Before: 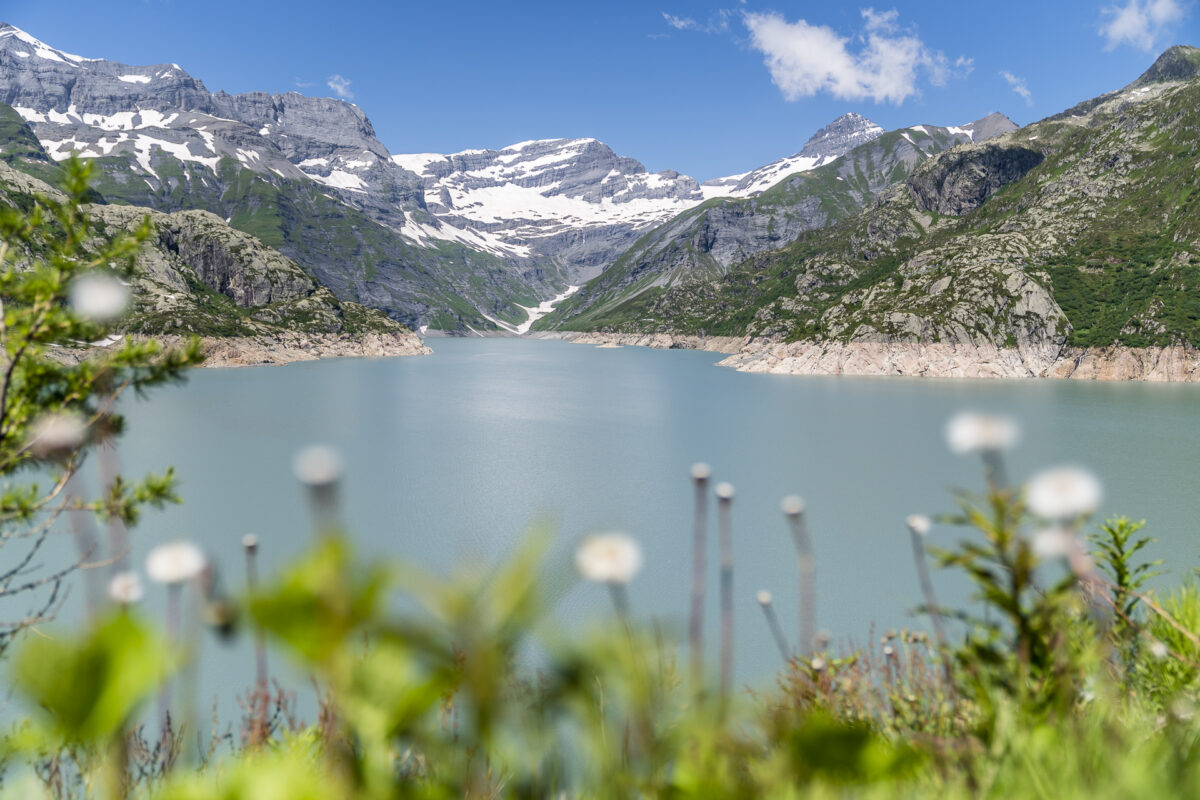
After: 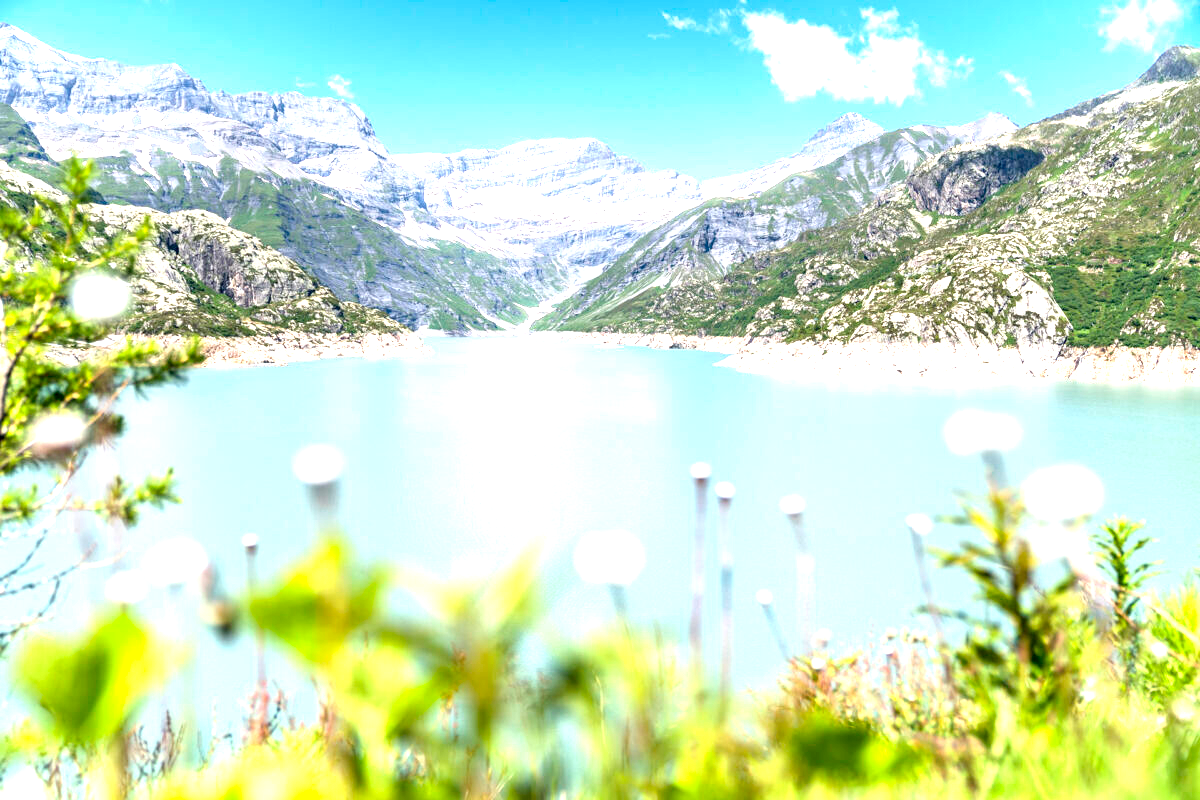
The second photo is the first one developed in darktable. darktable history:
exposure: black level correction 0.001, exposure 1.727 EV, compensate highlight preservation false
